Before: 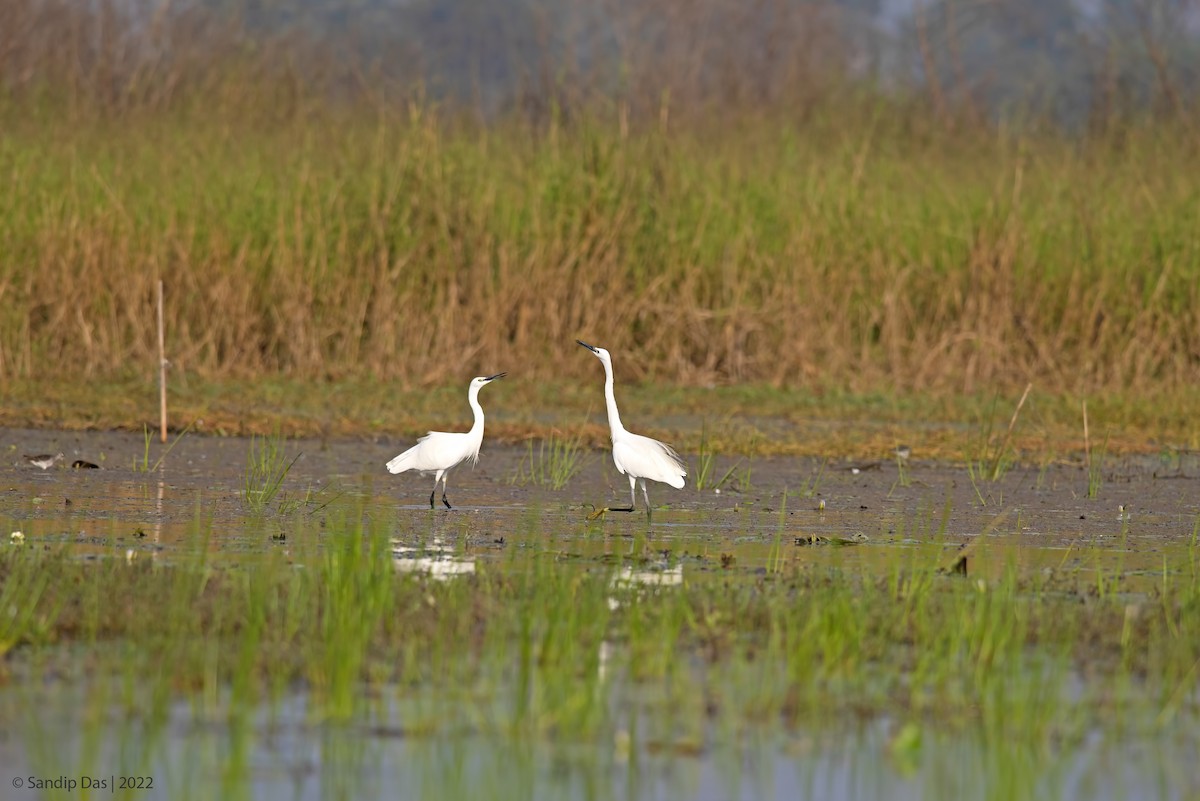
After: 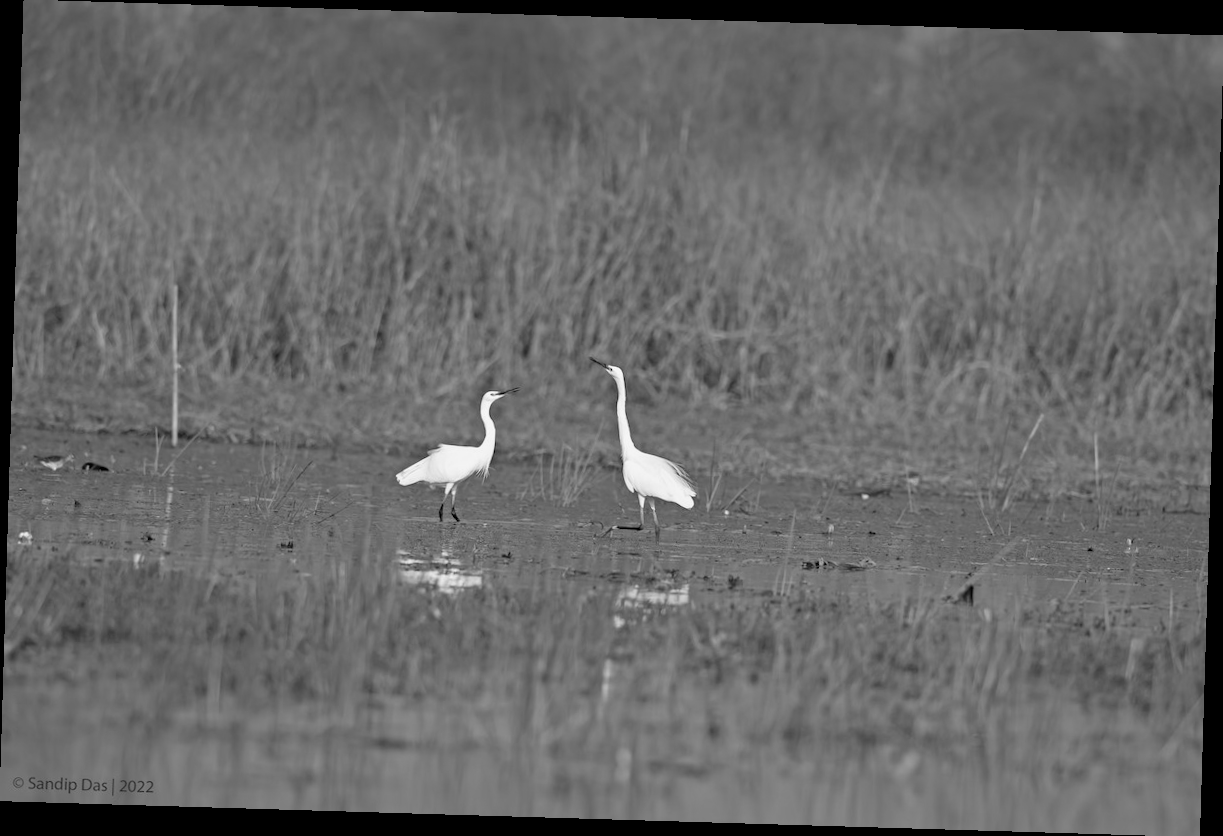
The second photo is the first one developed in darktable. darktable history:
rotate and perspective: rotation 1.72°, automatic cropping off
monochrome: a 73.58, b 64.21
